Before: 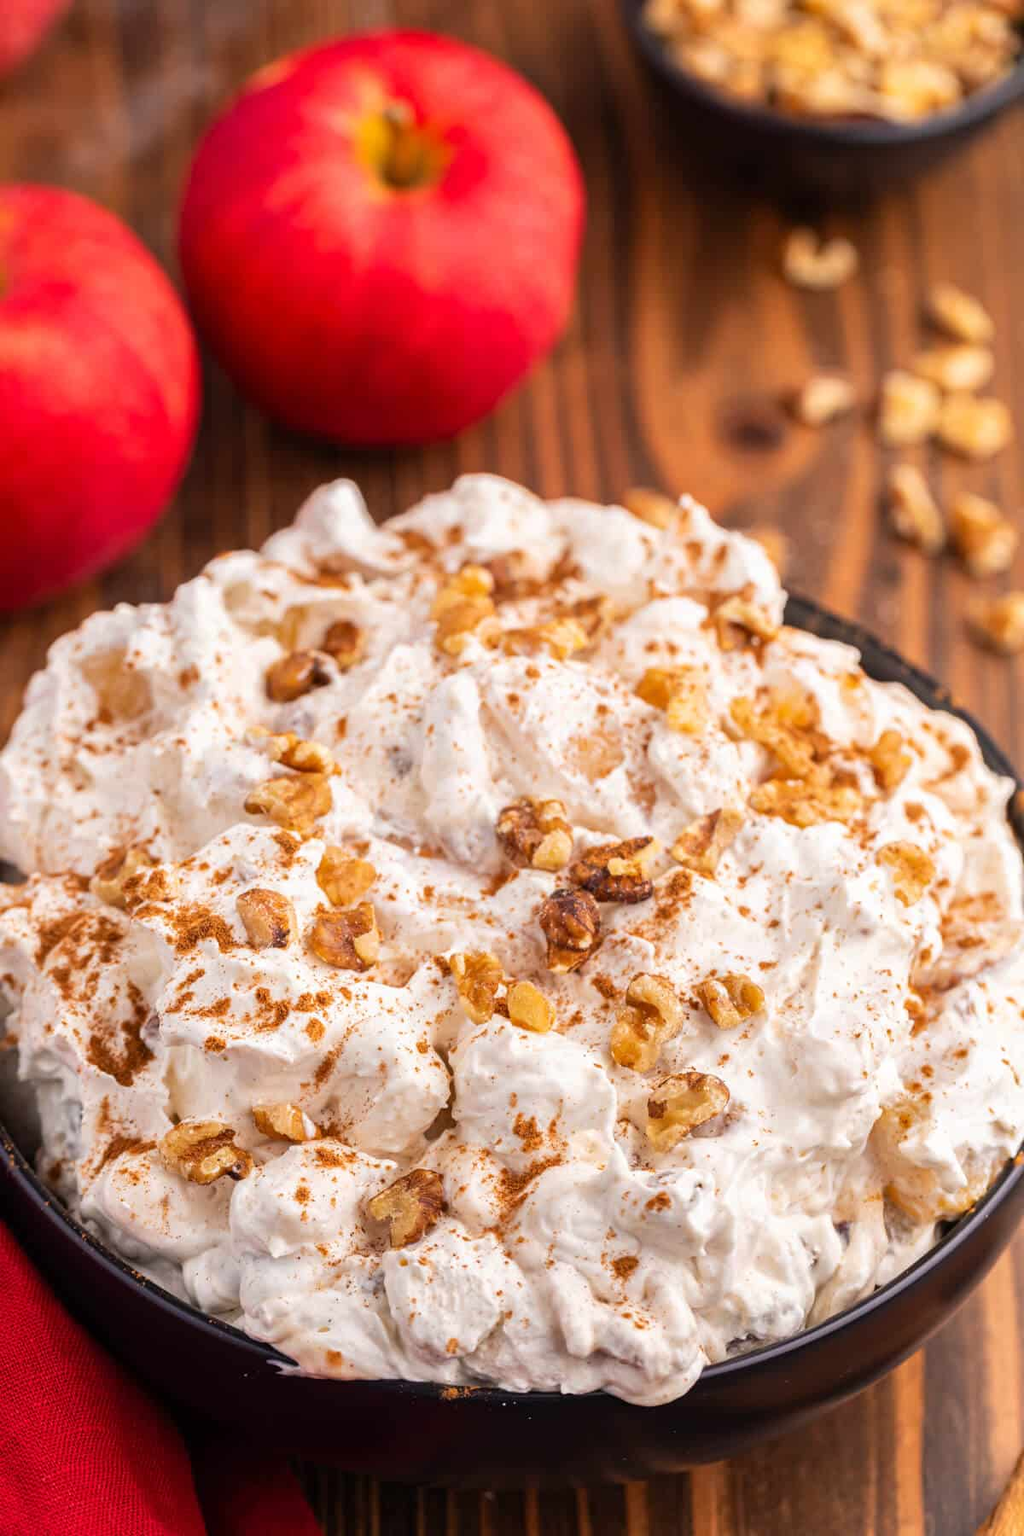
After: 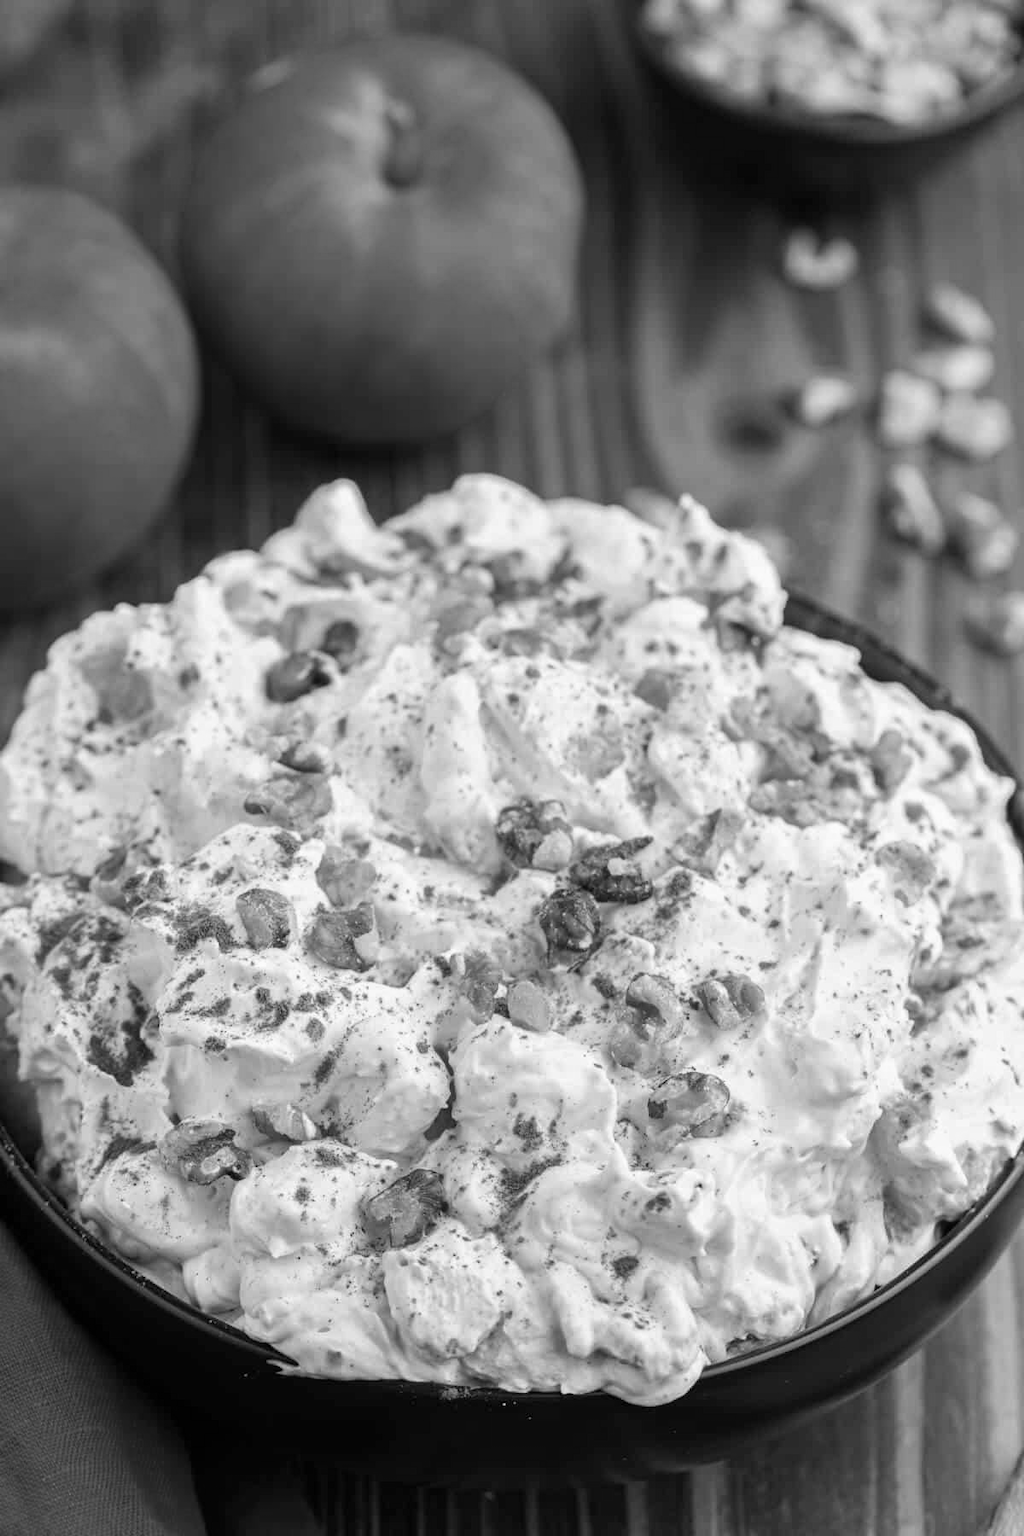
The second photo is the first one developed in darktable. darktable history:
white balance: red 0.766, blue 1.537
monochrome: on, module defaults
